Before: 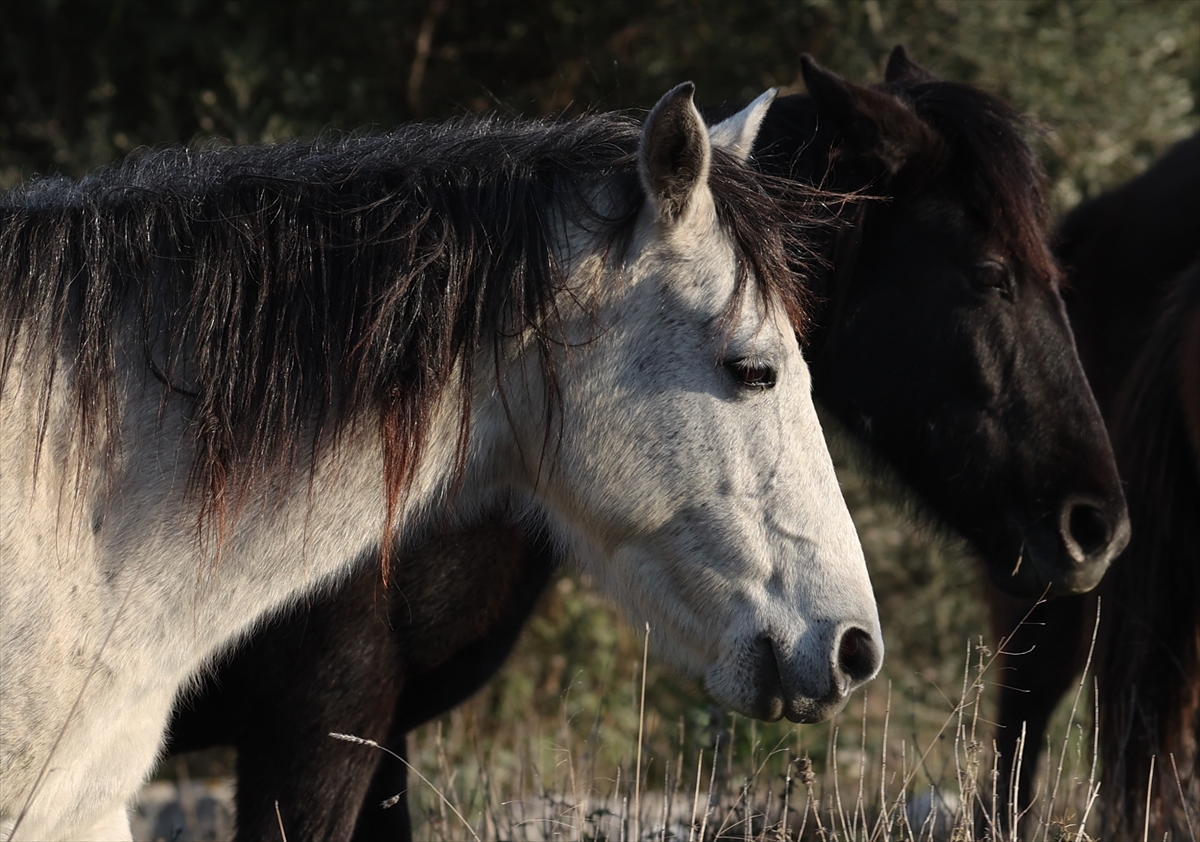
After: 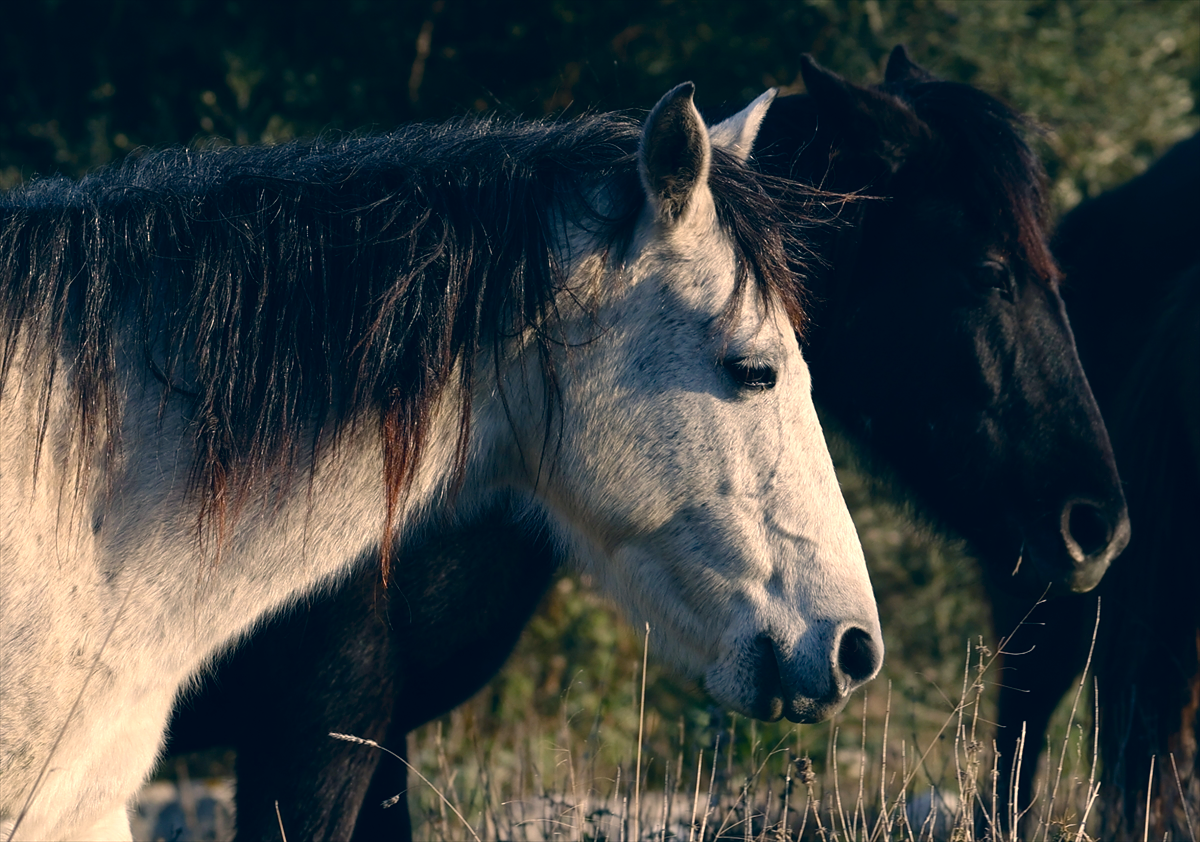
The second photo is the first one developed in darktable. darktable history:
color balance rgb: perceptual saturation grading › global saturation 20%, perceptual saturation grading › highlights -49.492%, perceptual saturation grading › shadows 26.131%, global vibrance 25.029%, contrast 9.501%
color correction: highlights a* 10.31, highlights b* 13.97, shadows a* -9.81, shadows b* -15.08
